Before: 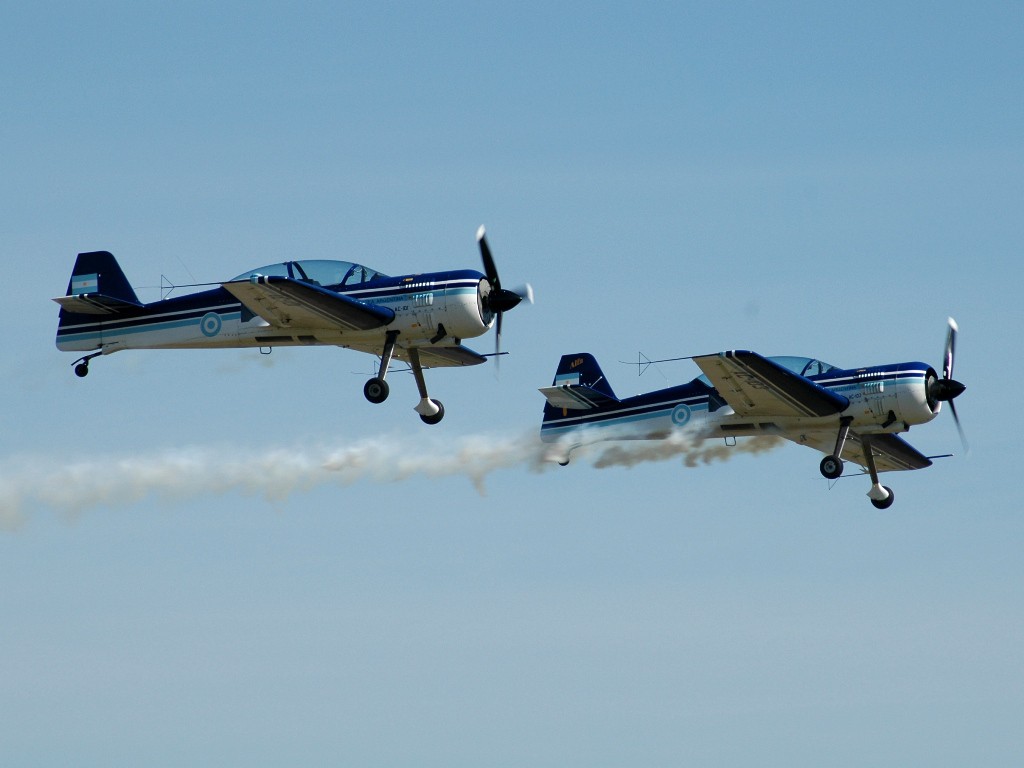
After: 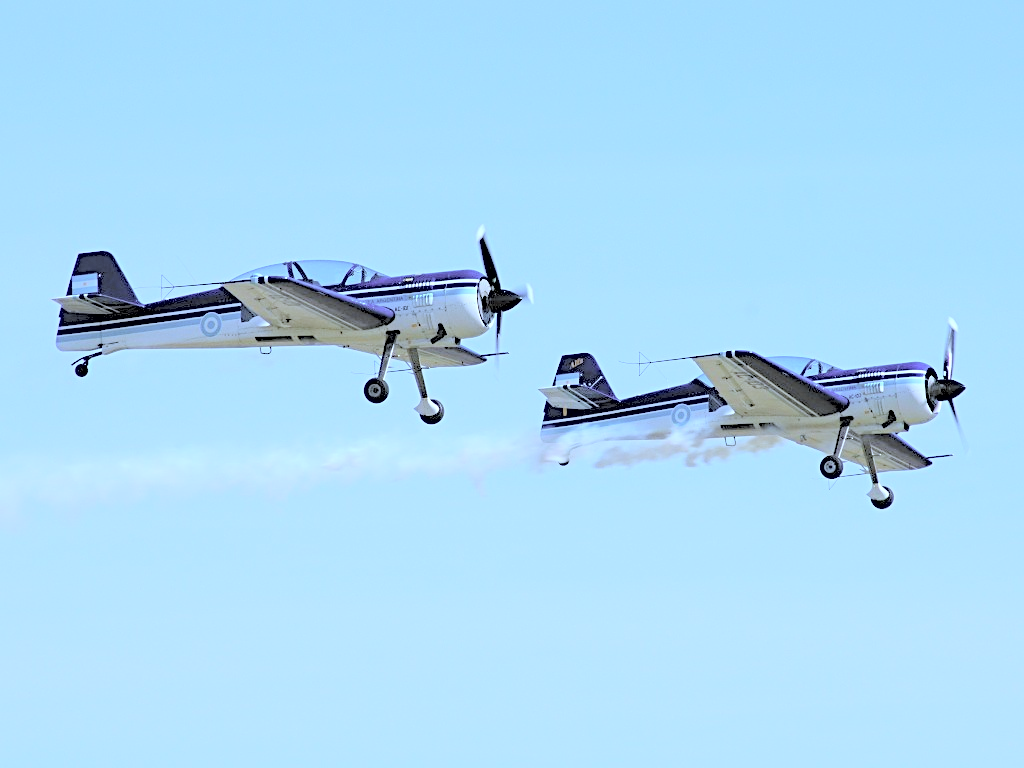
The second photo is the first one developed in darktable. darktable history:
sharpen: radius 2.767
white balance: red 0.871, blue 1.249
contrast brightness saturation: brightness 1
